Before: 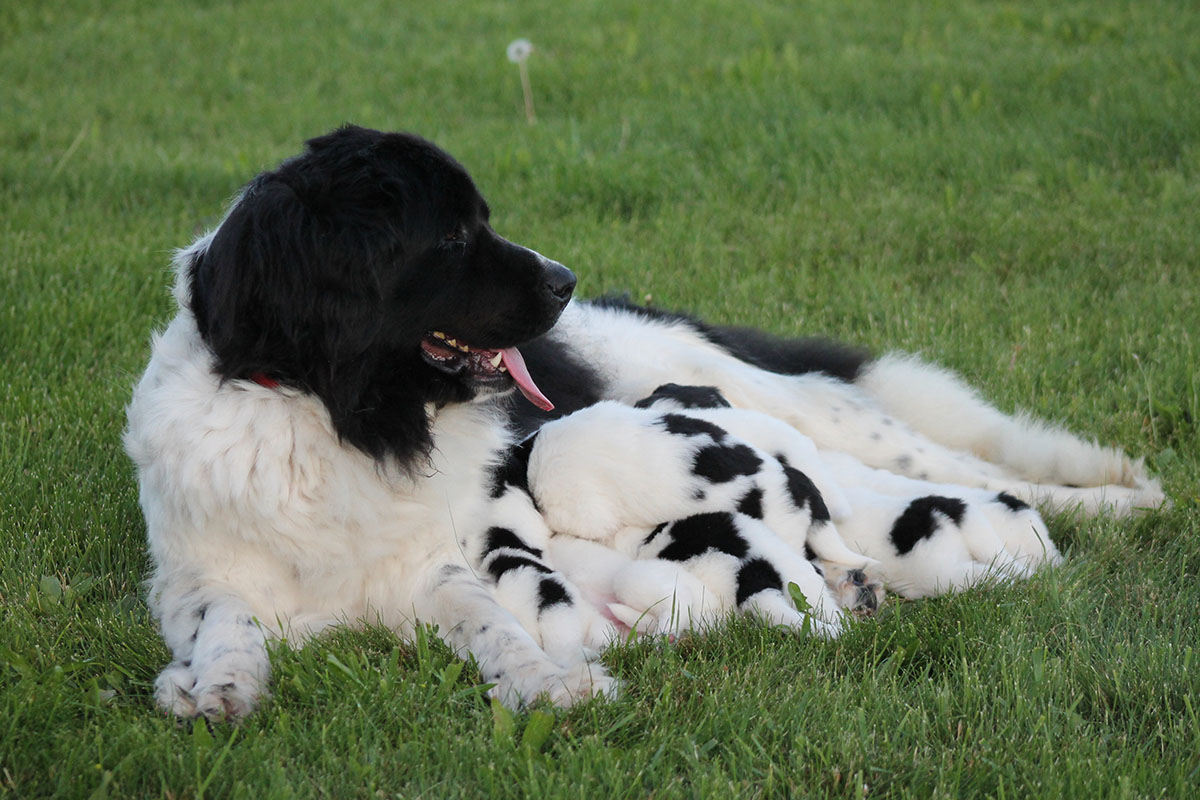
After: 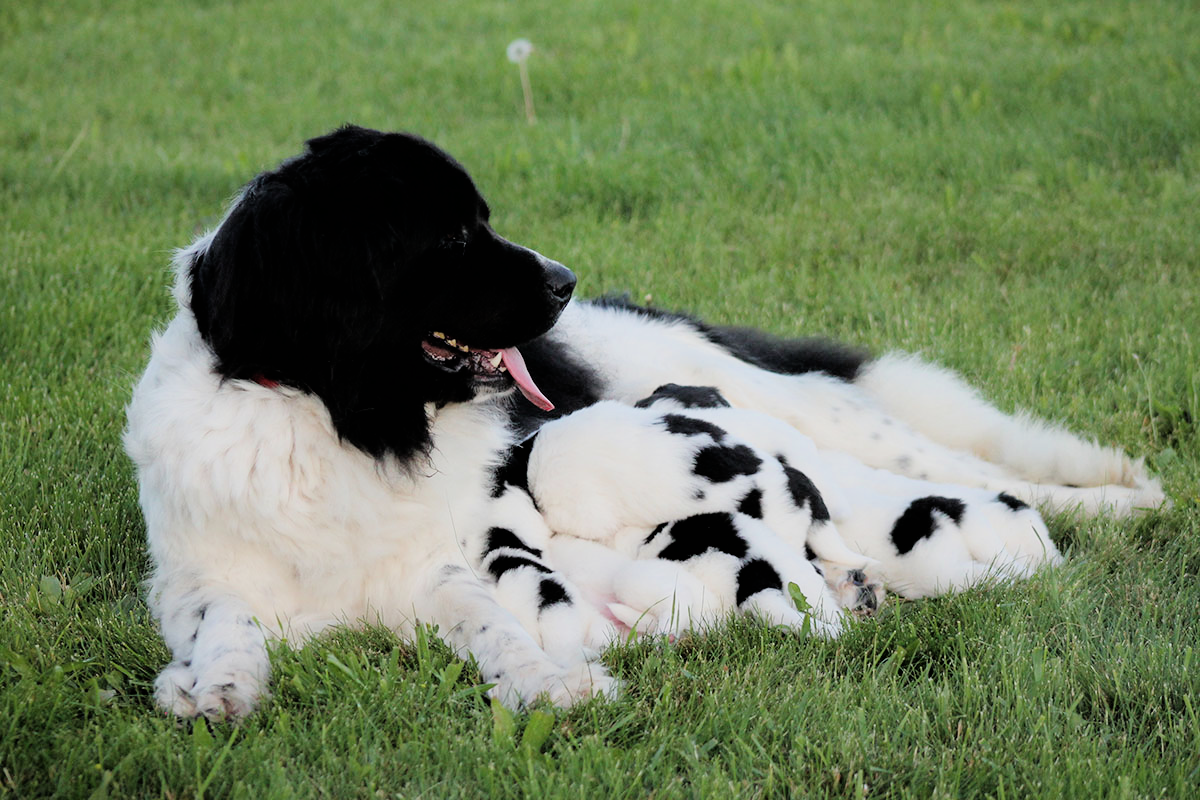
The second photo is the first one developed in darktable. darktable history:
filmic rgb: black relative exposure -7.71 EV, white relative exposure 4.37 EV, threshold 5.98 EV, hardness 3.75, latitude 37.98%, contrast 0.979, highlights saturation mix 9.3%, shadows ↔ highlights balance 4.97%, enable highlight reconstruction true
tone equalizer: -8 EV -0.719 EV, -7 EV -0.697 EV, -6 EV -0.627 EV, -5 EV -0.389 EV, -3 EV 0.399 EV, -2 EV 0.6 EV, -1 EV 0.685 EV, +0 EV 0.752 EV
